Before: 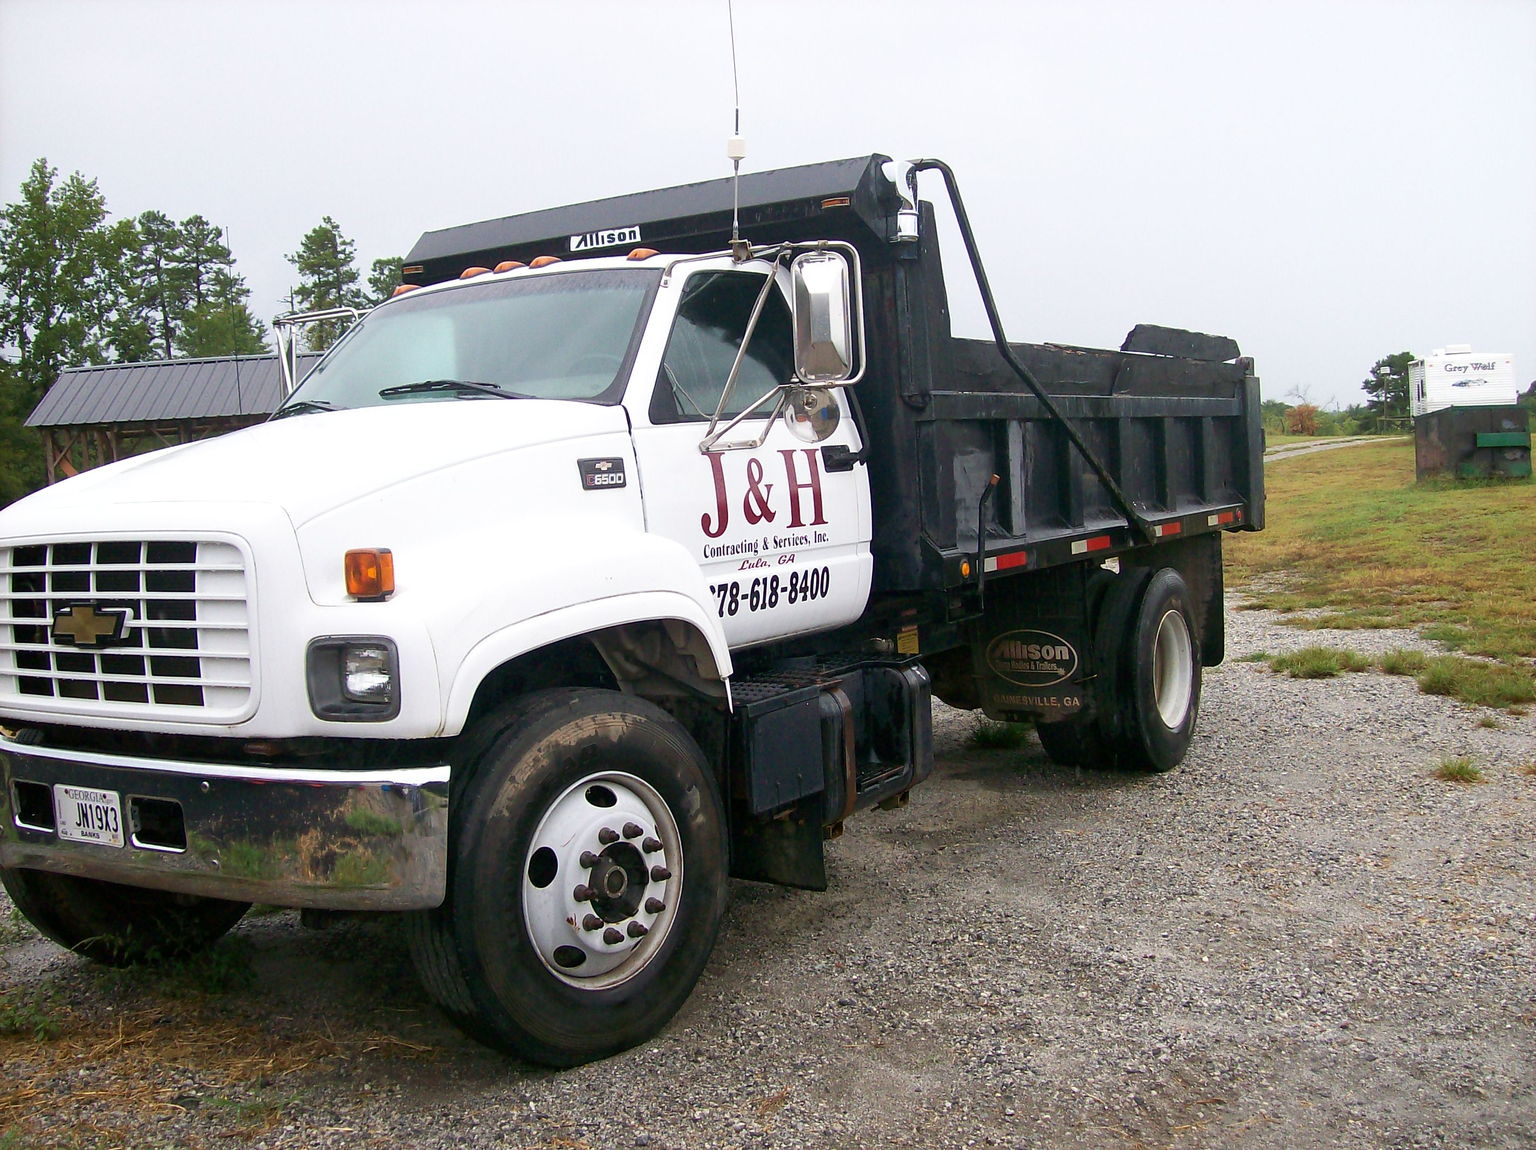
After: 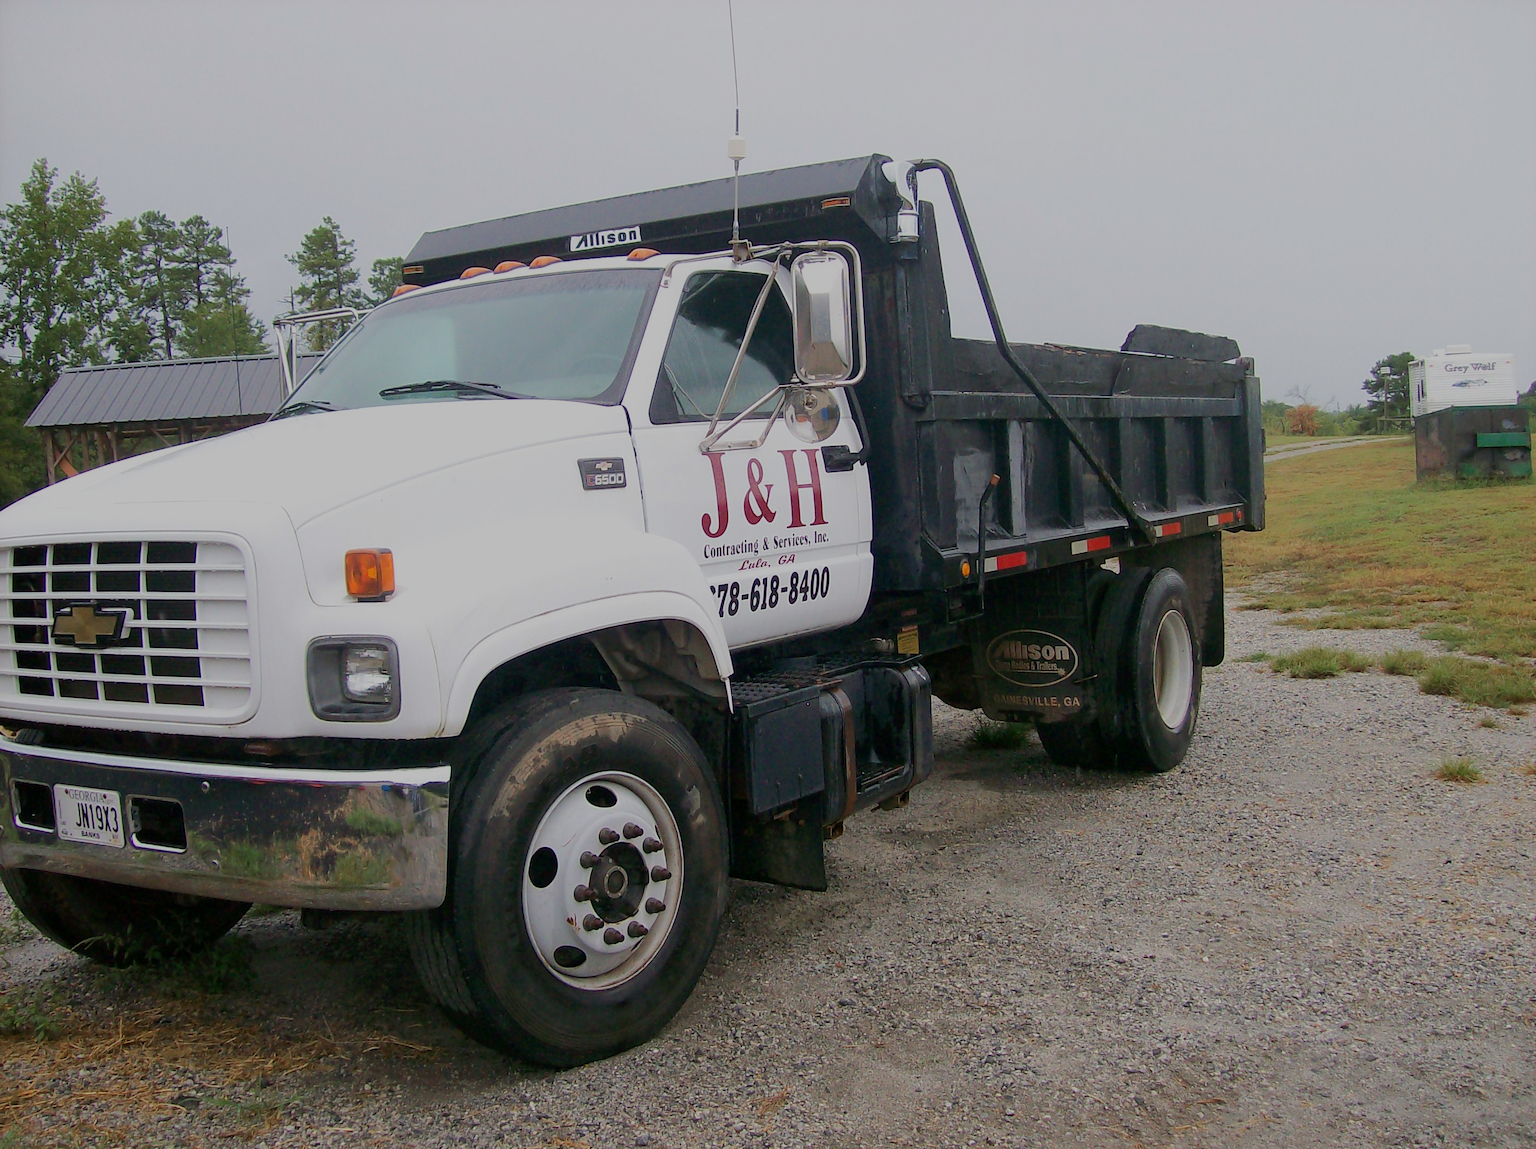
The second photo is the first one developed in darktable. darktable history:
tone equalizer: -8 EV -0.023 EV, -7 EV 0.04 EV, -6 EV -0.007 EV, -5 EV 0.003 EV, -4 EV -0.034 EV, -3 EV -0.228 EV, -2 EV -0.633 EV, -1 EV -0.965 EV, +0 EV -0.99 EV, edges refinement/feathering 500, mask exposure compensation -1.57 EV, preserve details no
color zones: curves: ch0 [(0, 0.5) (0.143, 0.5) (0.286, 0.456) (0.429, 0.5) (0.571, 0.5) (0.714, 0.5) (0.857, 0.5) (1, 0.5)]; ch1 [(0, 0.5) (0.143, 0.5) (0.286, 0.422) (0.429, 0.5) (0.571, 0.5) (0.714, 0.5) (0.857, 0.5) (1, 0.5)]
